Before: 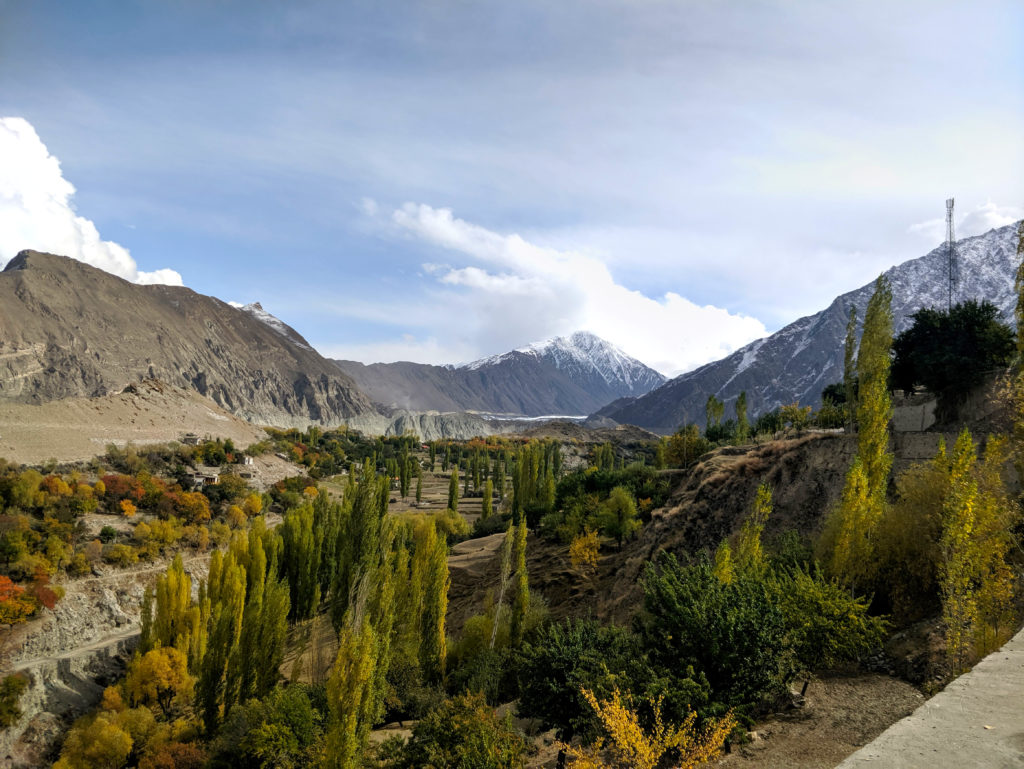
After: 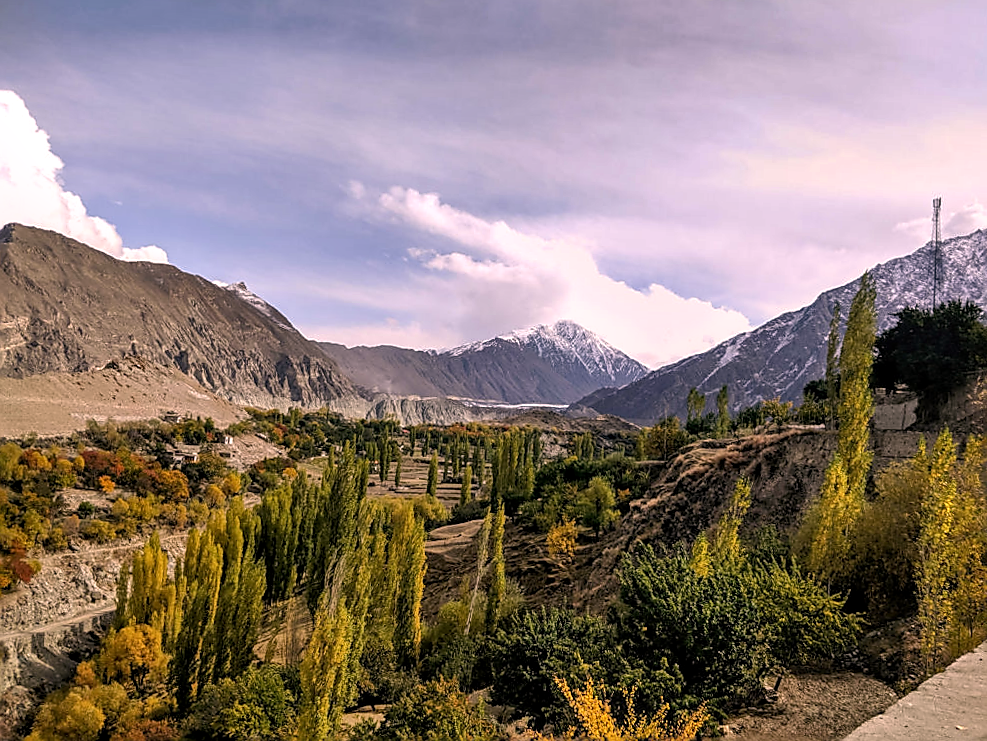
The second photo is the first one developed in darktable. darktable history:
local contrast: on, module defaults
color correction: highlights a* 14.54, highlights b* 4.89
crop and rotate: angle -1.63°
exposure: compensate highlight preservation false
sharpen: radius 1.355, amount 1.256, threshold 0.753
shadows and highlights: low approximation 0.01, soften with gaussian
